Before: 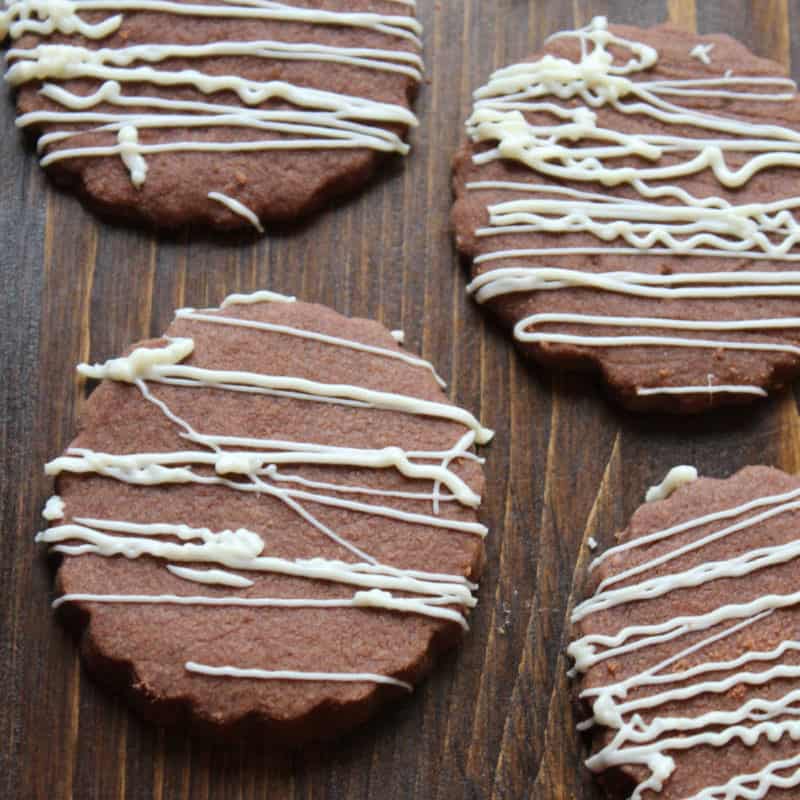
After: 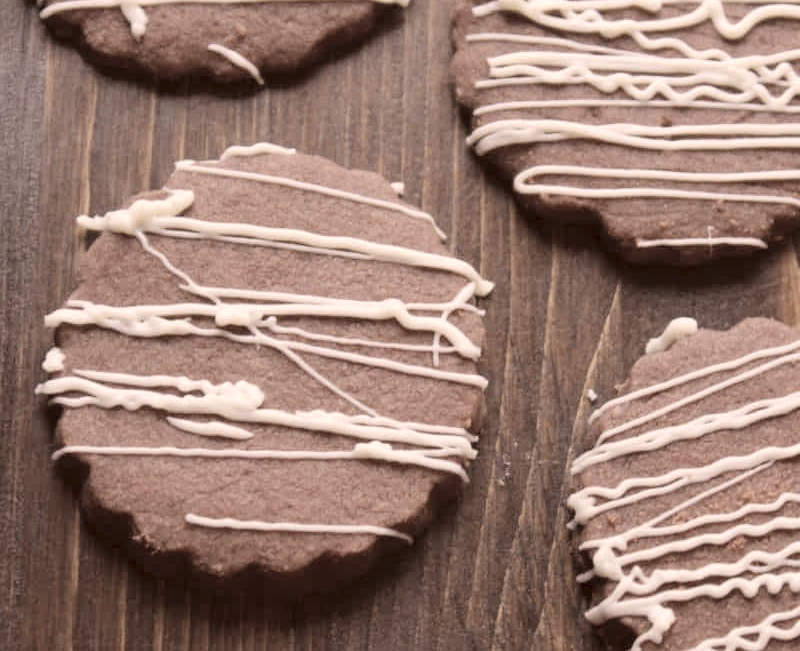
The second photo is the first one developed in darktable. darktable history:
crop and rotate: top 18.507%
contrast brightness saturation: brightness 0.18, saturation -0.5
color correction: highlights a* 10.21, highlights b* 9.79, shadows a* 8.61, shadows b* 7.88, saturation 0.8
